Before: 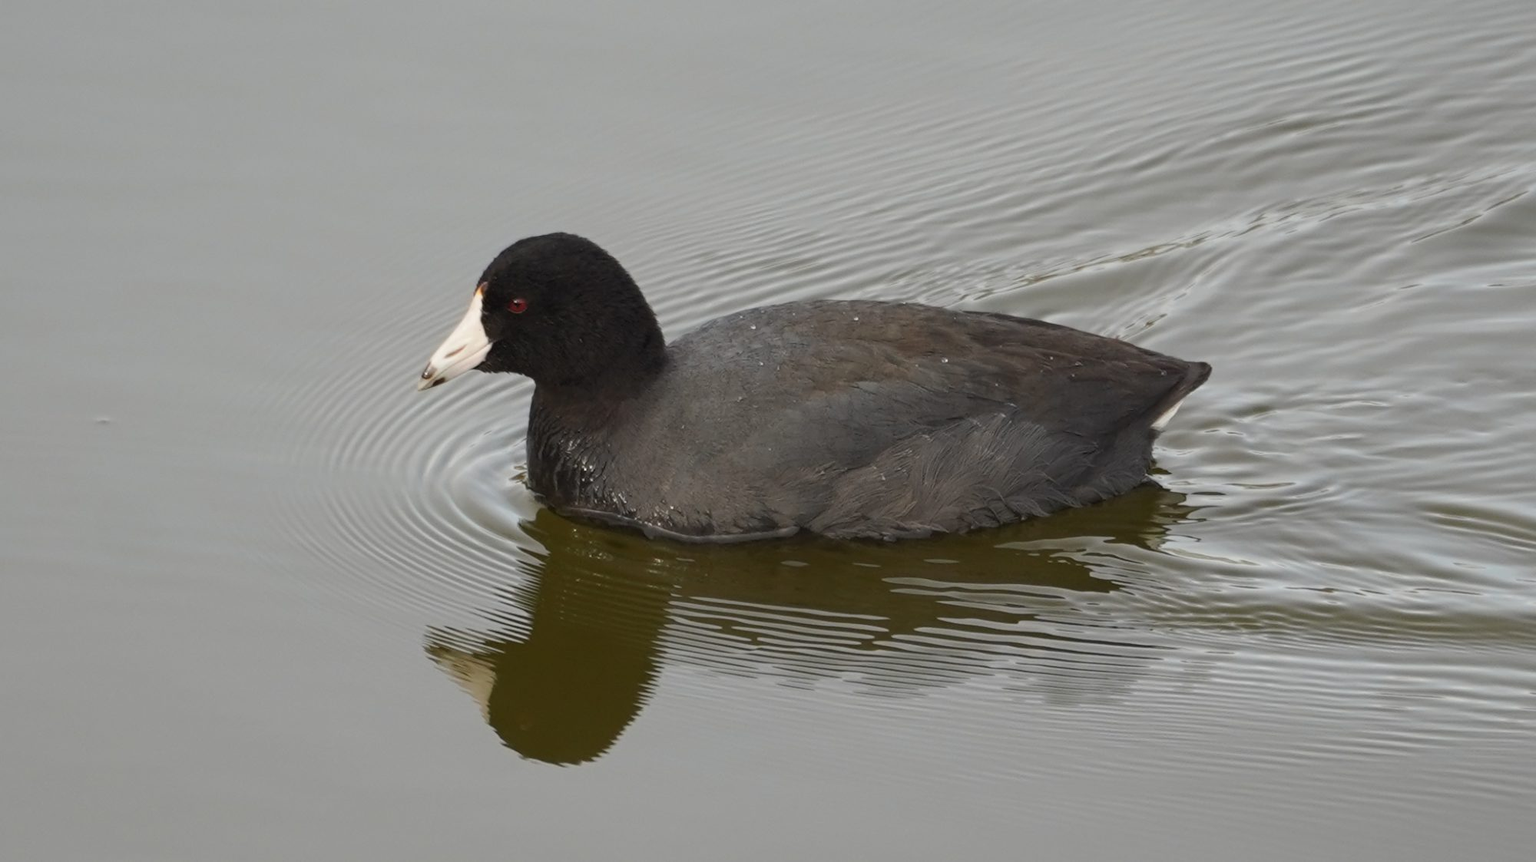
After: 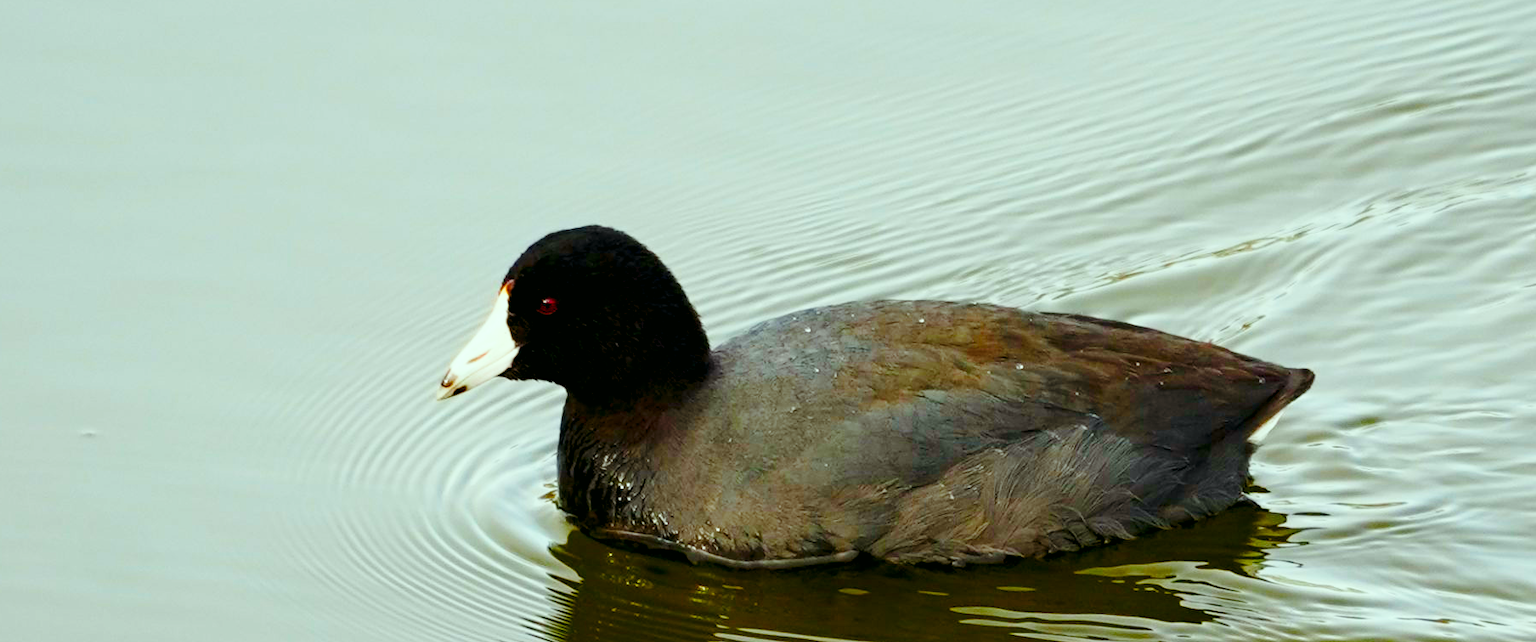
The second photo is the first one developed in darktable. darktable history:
base curve: curves: ch0 [(0, 0) (0.028, 0.03) (0.121, 0.232) (0.46, 0.748) (0.859, 0.968) (1, 1)], preserve colors none
crop: left 1.509%, top 3.452%, right 7.696%, bottom 28.452%
color correction: highlights a* -7.33, highlights b* 1.26, shadows a* -3.55, saturation 1.4
color balance rgb: shadows lift › luminance -9.41%, highlights gain › luminance 17.6%, global offset › luminance -1.45%, perceptual saturation grading › highlights -17.77%, perceptual saturation grading › mid-tones 33.1%, perceptual saturation grading › shadows 50.52%, global vibrance 24.22%
